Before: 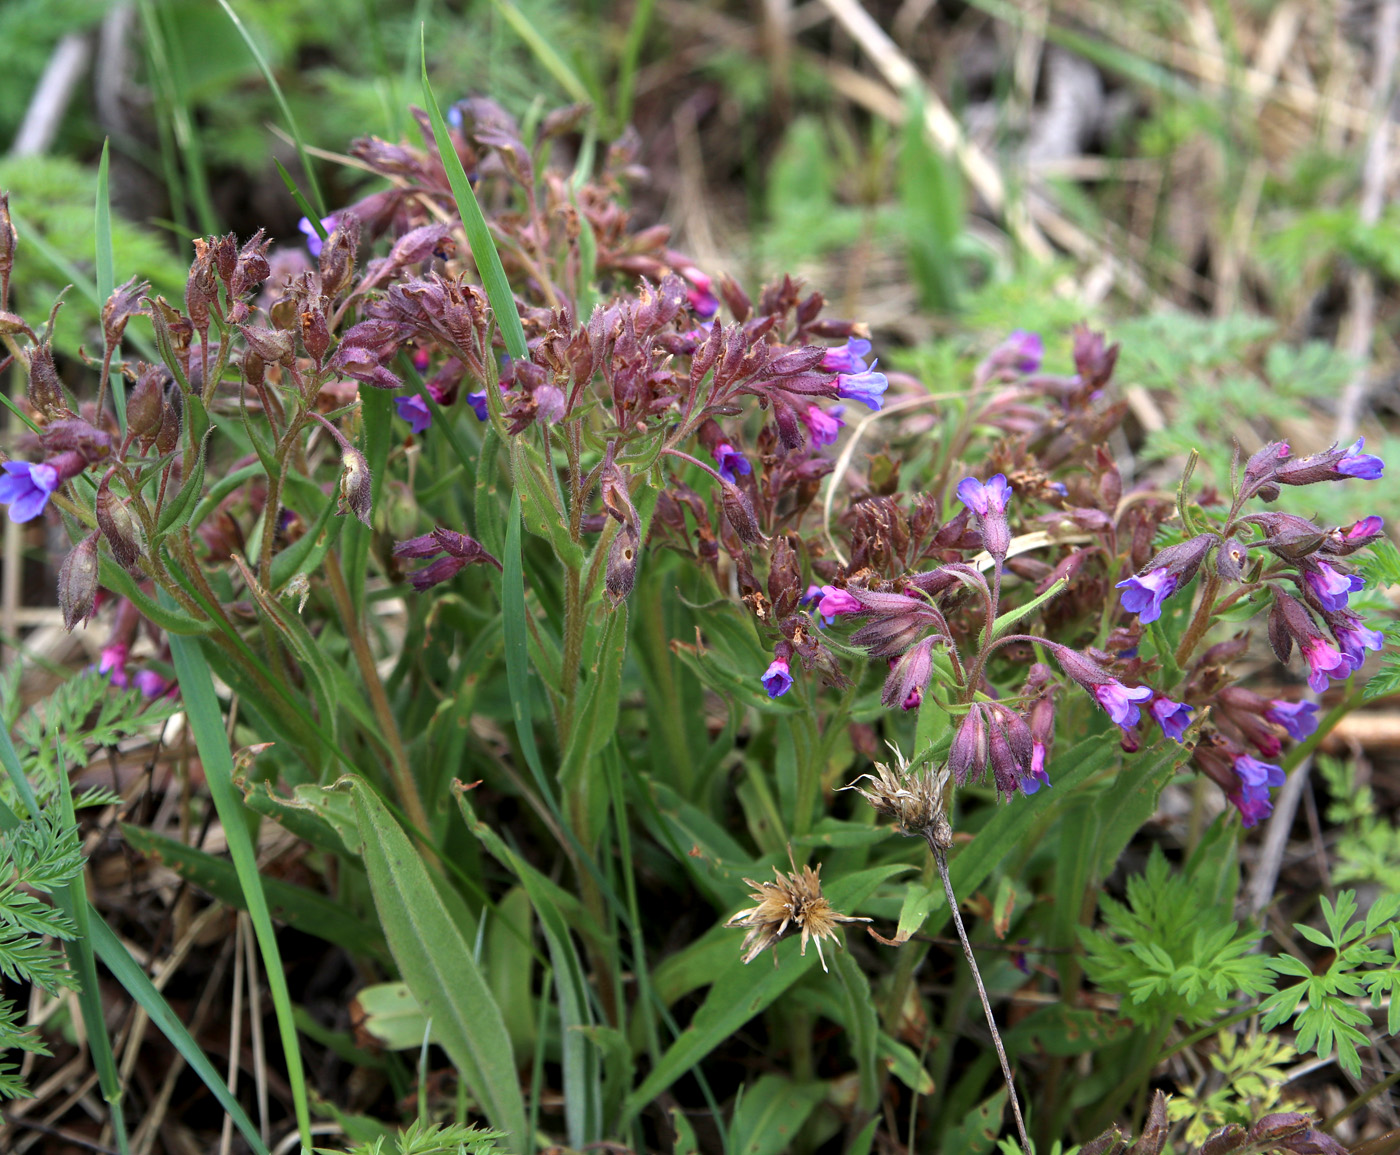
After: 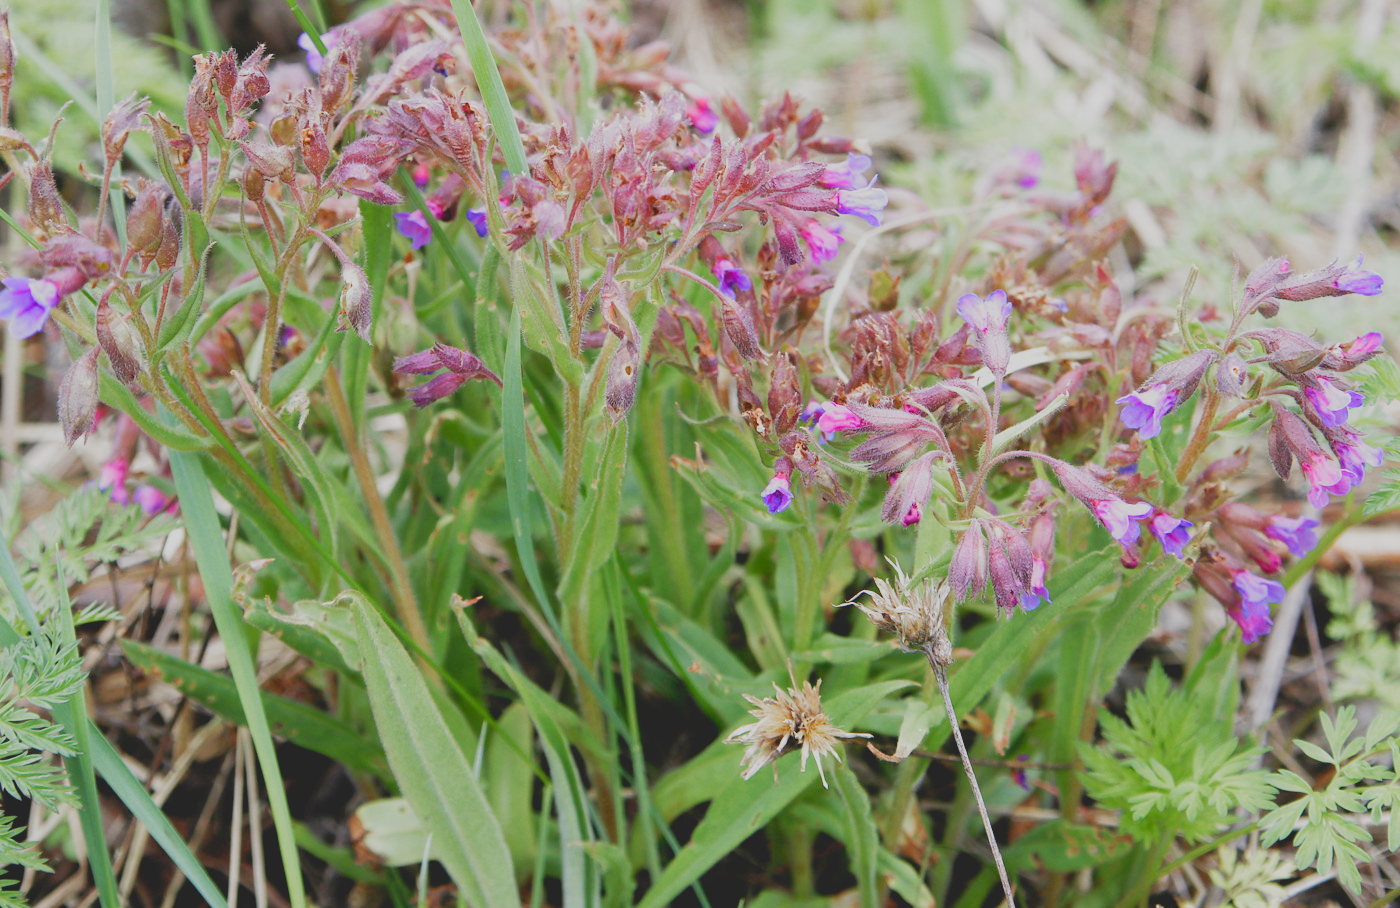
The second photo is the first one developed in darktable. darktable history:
exposure: exposure 1.488 EV, compensate highlight preservation false
crop and rotate: top 15.938%, bottom 5.421%
contrast brightness saturation: contrast -0.292
filmic rgb: black relative exposure -7.65 EV, white relative exposure 4.56 EV, hardness 3.61, preserve chrominance no, color science v5 (2021)
